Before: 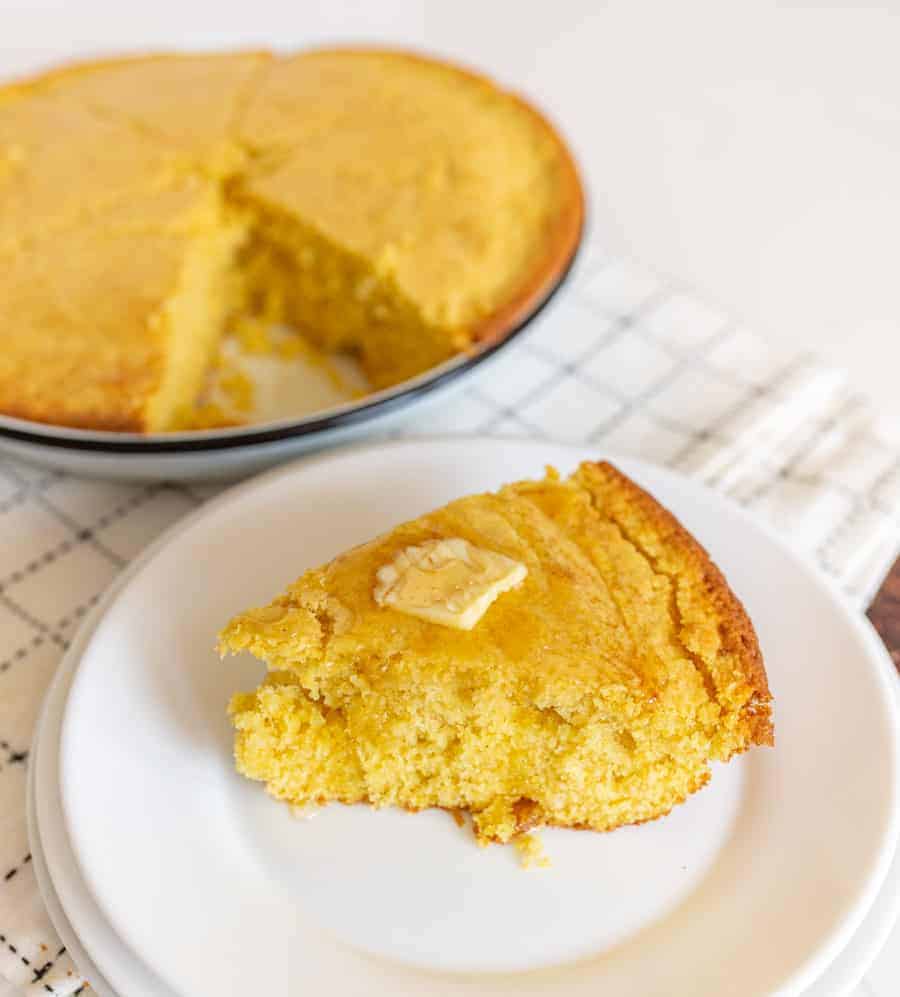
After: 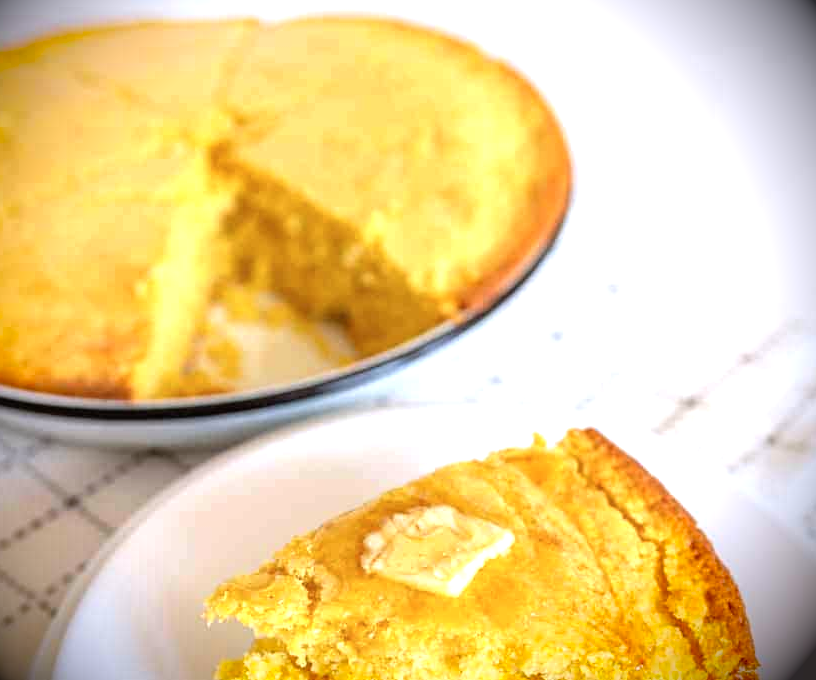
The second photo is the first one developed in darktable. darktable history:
crop: left 1.529%, top 3.367%, right 7.775%, bottom 28.42%
vignetting: brightness -0.981, saturation 0.49, center (-0.033, -0.042)
local contrast: mode bilateral grid, contrast 20, coarseness 50, detail 120%, midtone range 0.2
color calibration: gray › normalize channels true, illuminant as shot in camera, x 0.358, y 0.373, temperature 4628.91 K, gamut compression 0.027
tone equalizer: -8 EV -0.773 EV, -7 EV -0.71 EV, -6 EV -0.63 EV, -5 EV -0.379 EV, -3 EV 0.394 EV, -2 EV 0.6 EV, -1 EV 0.696 EV, +0 EV 0.722 EV
